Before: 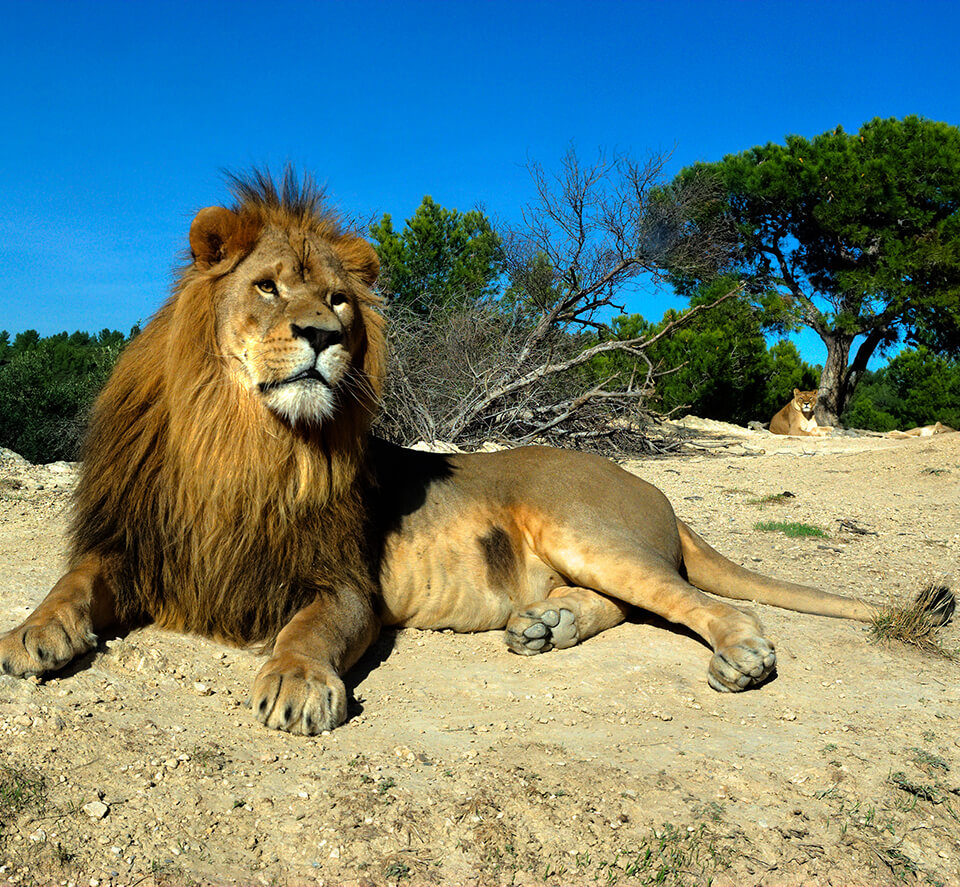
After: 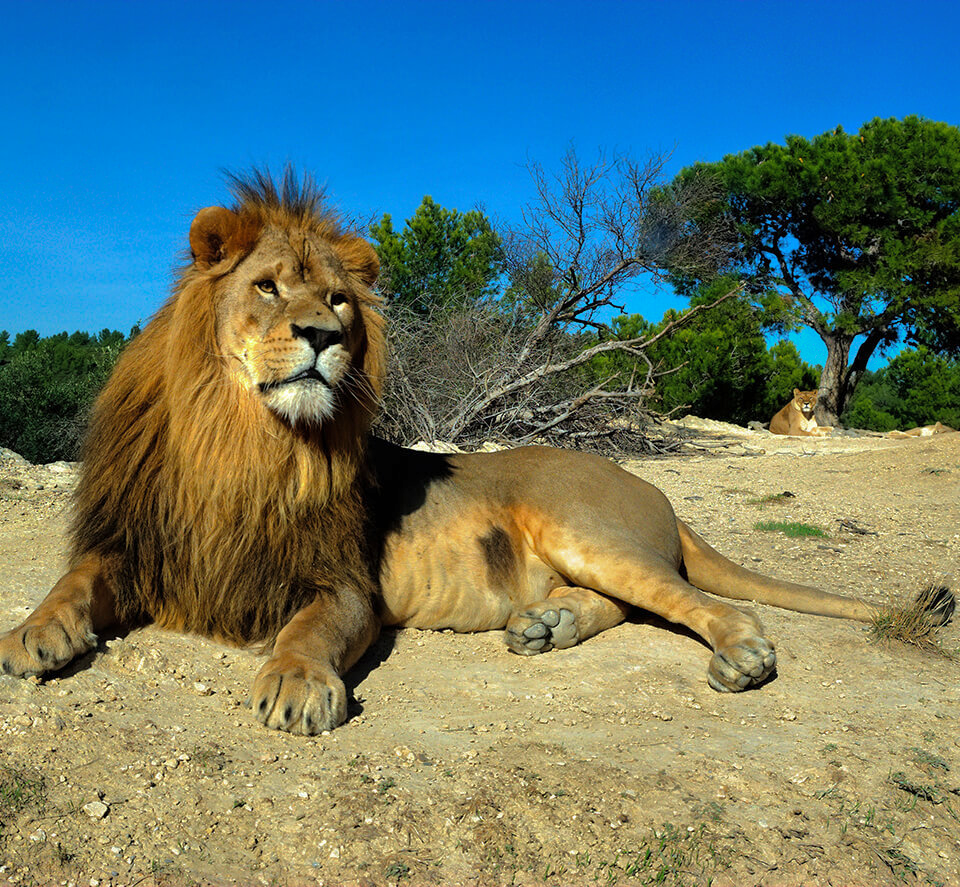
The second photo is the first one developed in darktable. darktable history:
shadows and highlights: shadows 39.52, highlights -59.77
